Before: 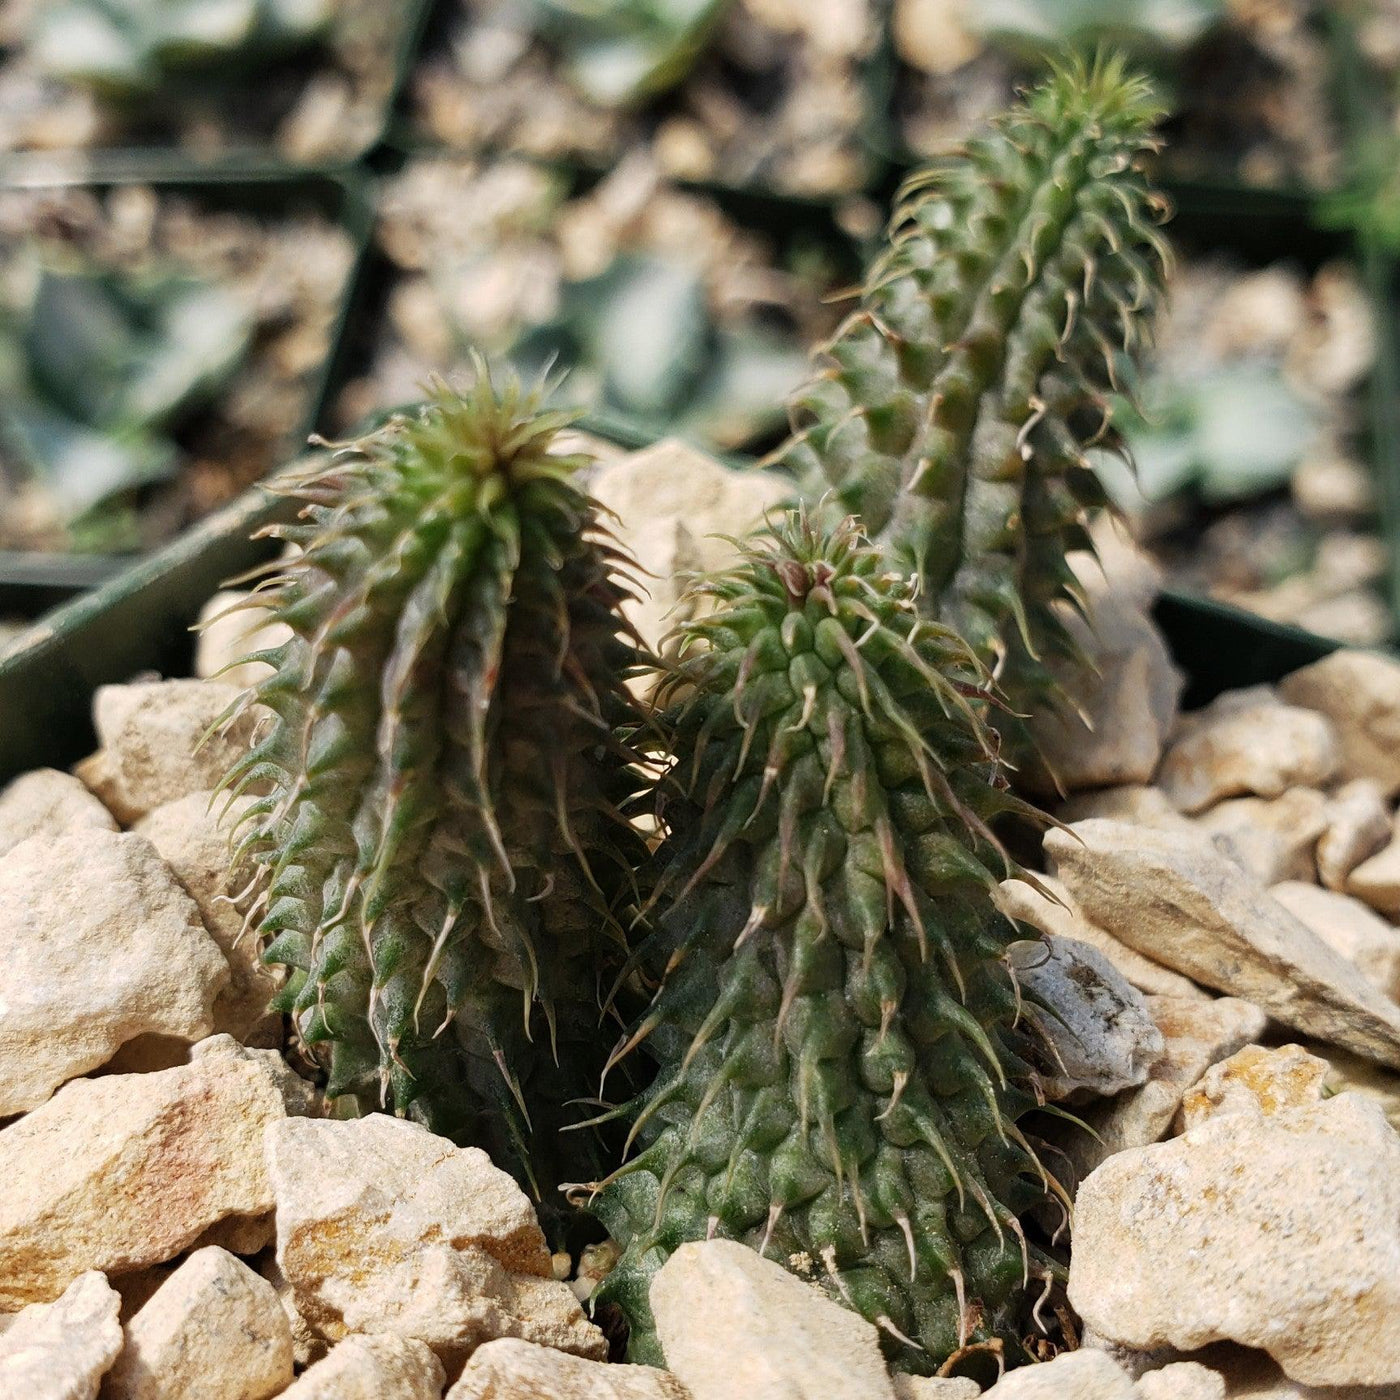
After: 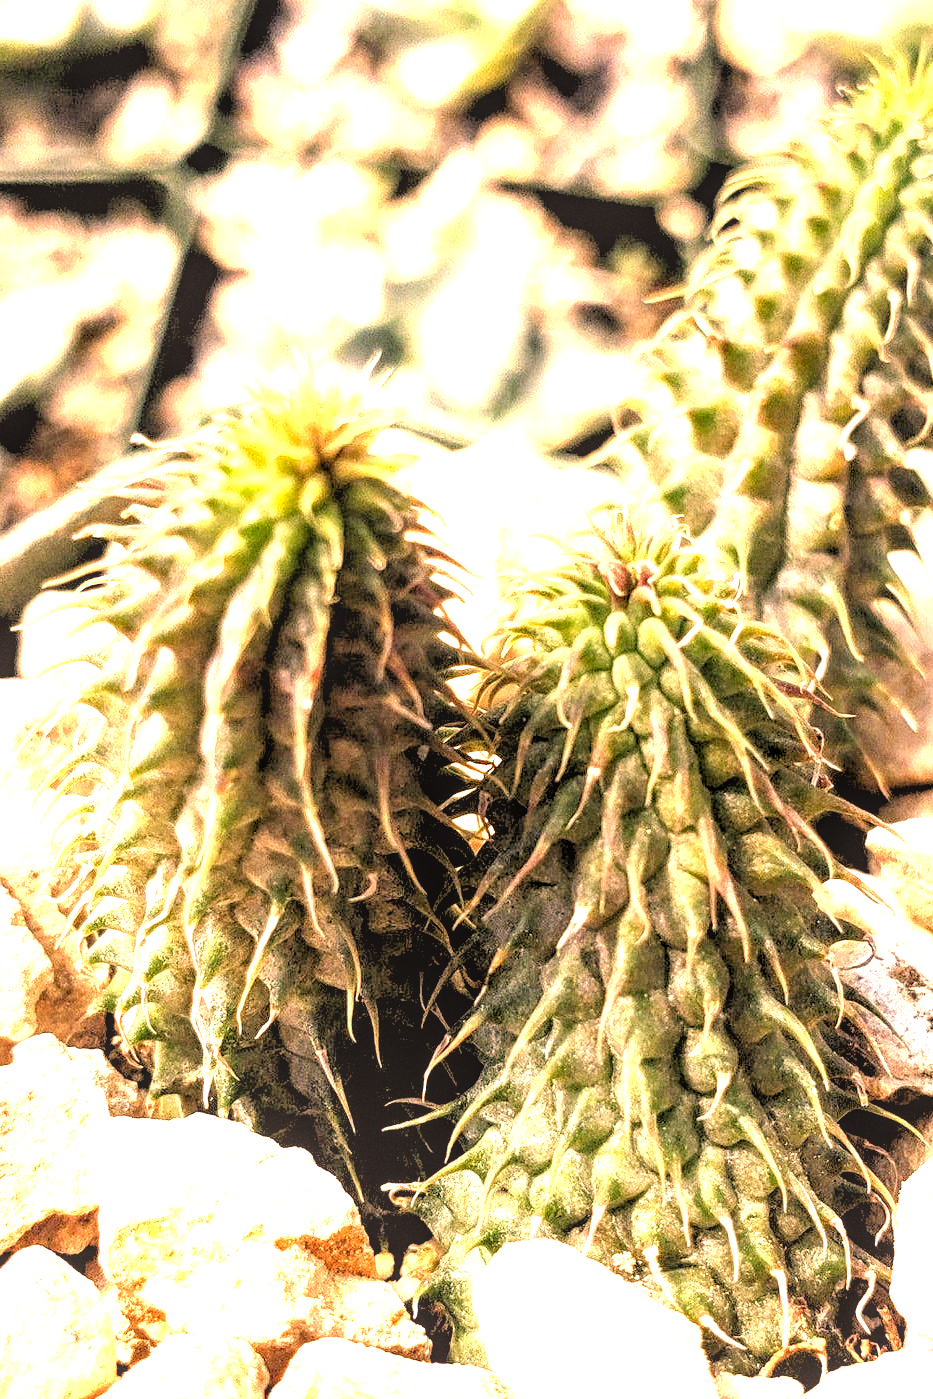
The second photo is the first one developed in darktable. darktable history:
shadows and highlights: radius 110.86, shadows 51.09, white point adjustment 9.16, highlights -4.17, highlights color adjustment 32.2%, soften with gaussian
exposure: exposure 2.003 EV, compensate highlight preservation false
grain: coarseness 0.47 ISO
local contrast: on, module defaults
rgb levels: levels [[0.029, 0.461, 0.922], [0, 0.5, 1], [0, 0.5, 1]]
contrast brightness saturation: contrast 0.03, brightness -0.04
crop and rotate: left 12.648%, right 20.685%
color correction: highlights a* 21.88, highlights b* 22.25
